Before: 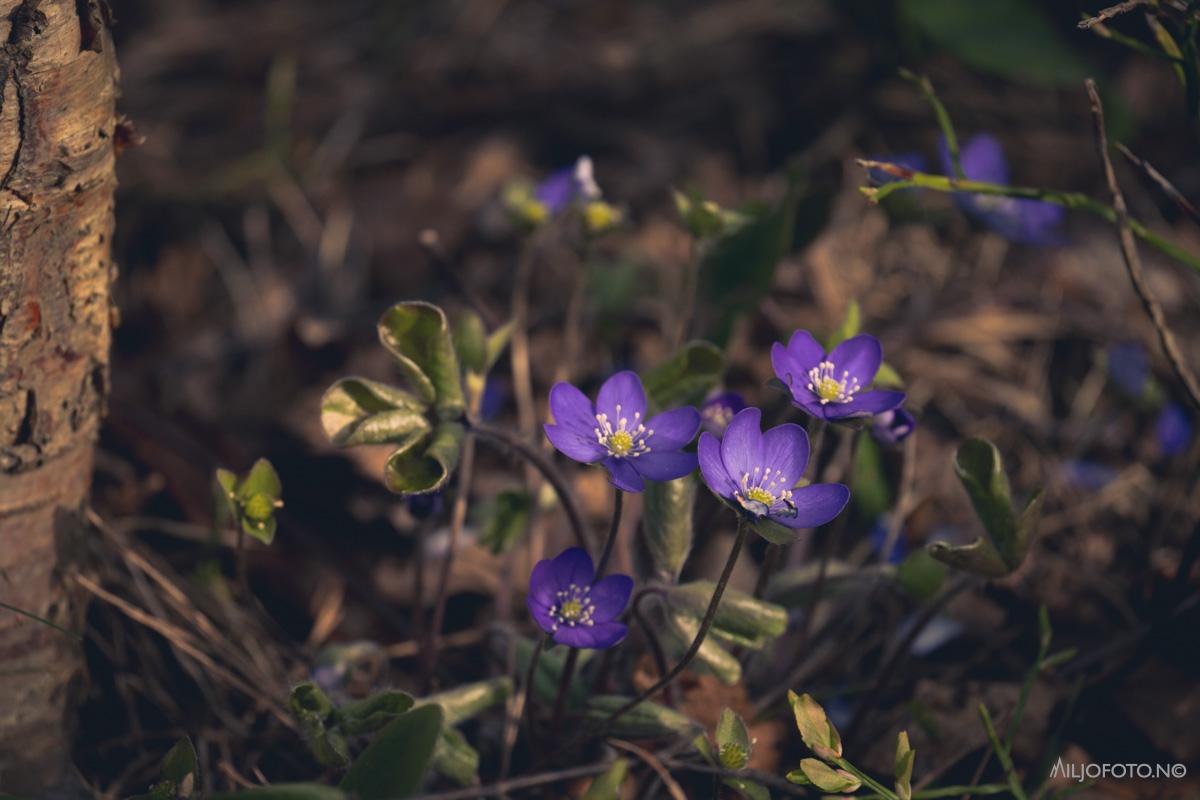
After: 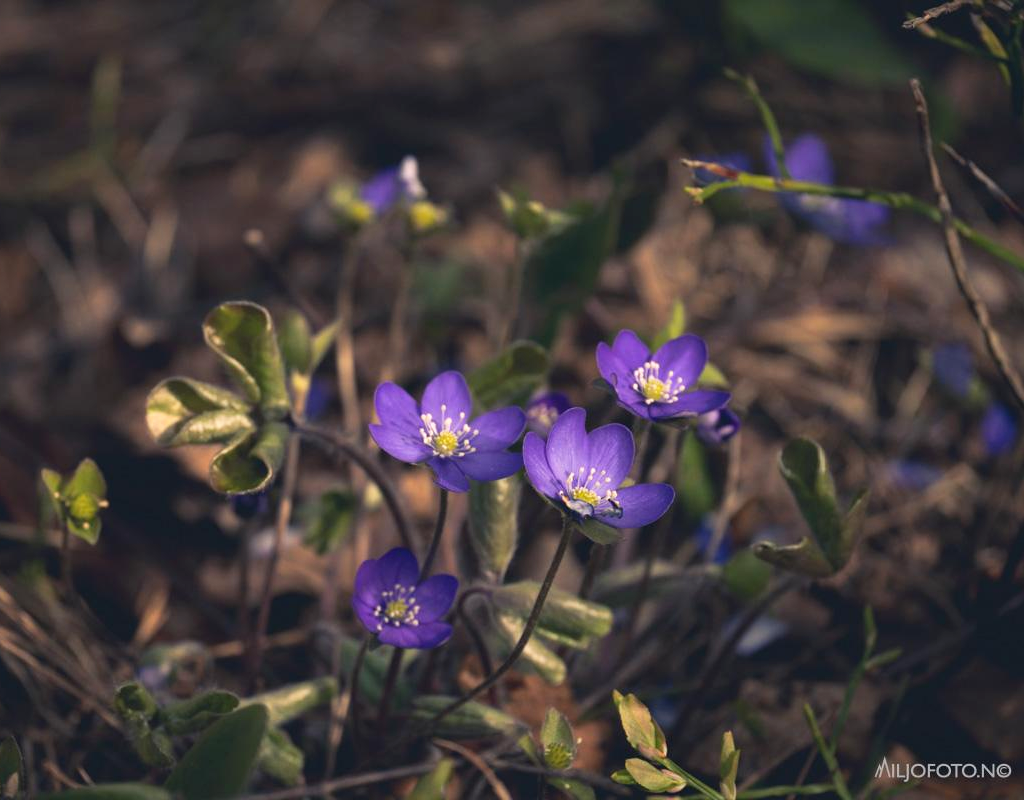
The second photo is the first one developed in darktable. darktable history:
base curve: curves: ch0 [(0, 0) (0.688, 0.865) (1, 1)], preserve colors none
crop and rotate: left 14.653%
